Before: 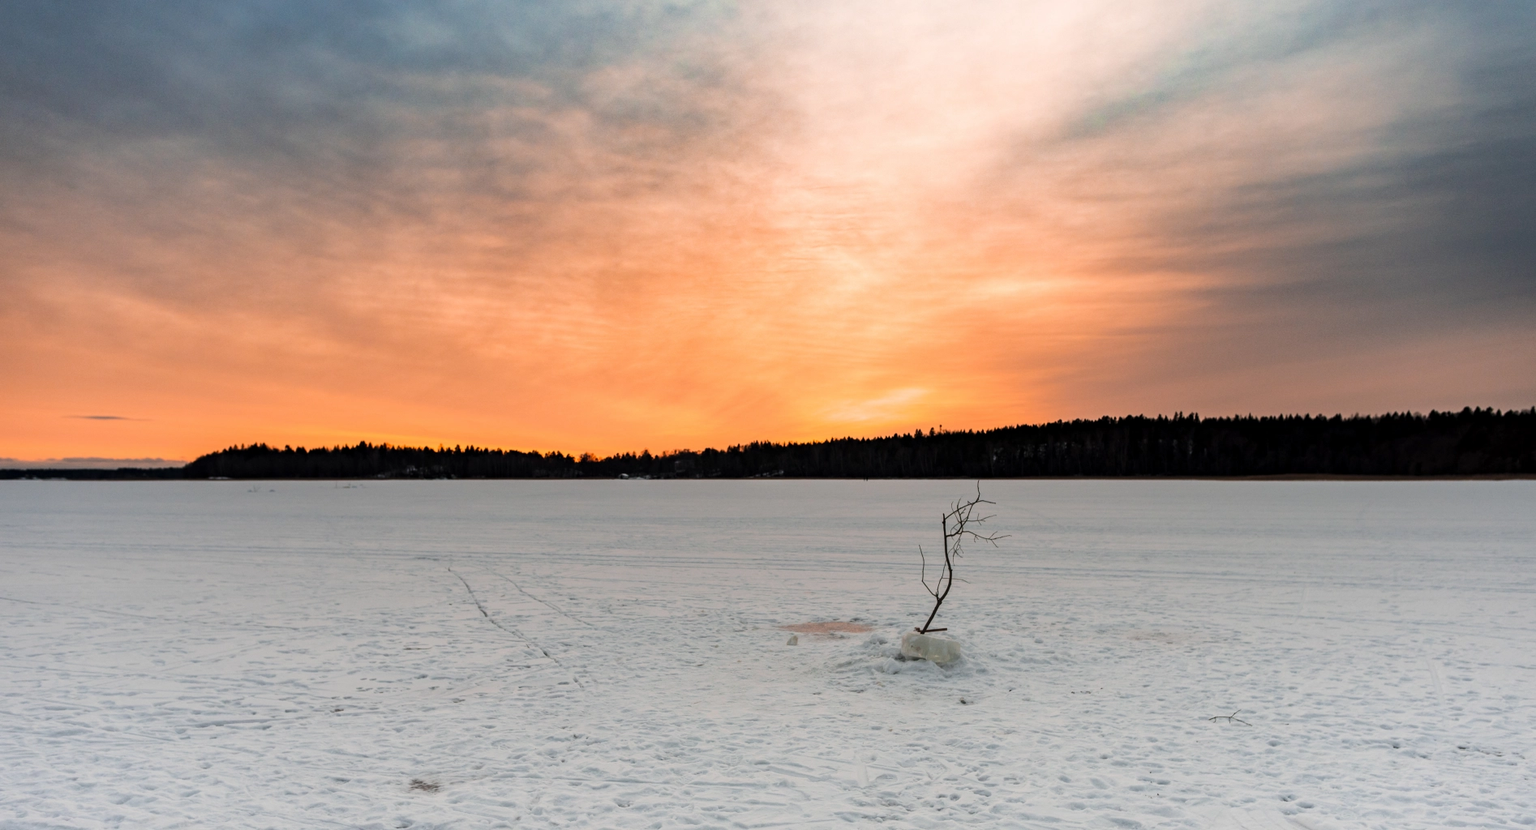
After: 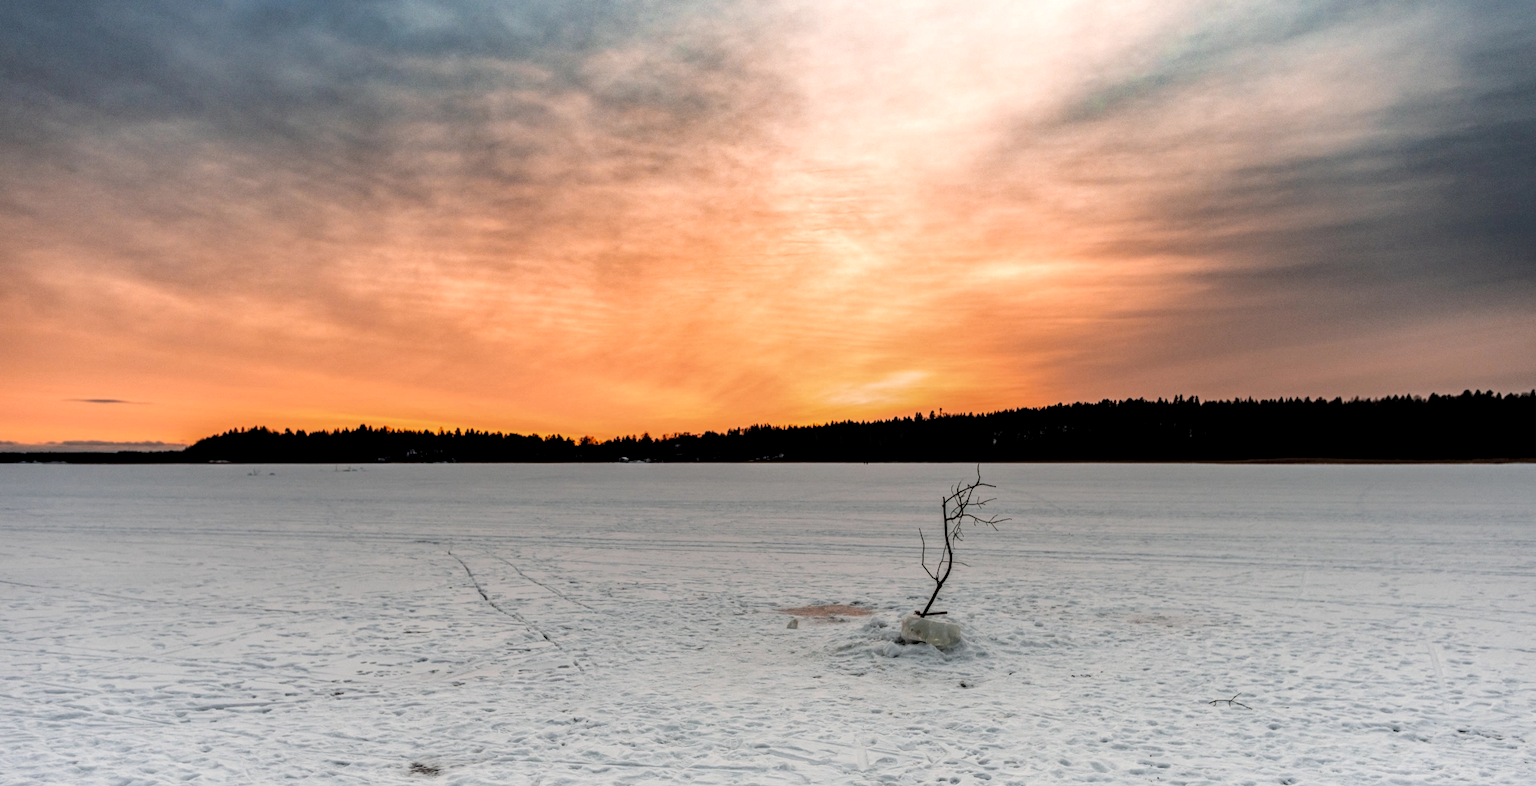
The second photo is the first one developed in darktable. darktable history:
local contrast: highlights 60%, shadows 60%, detail 160%
crop and rotate: top 2.134%, bottom 3.129%
